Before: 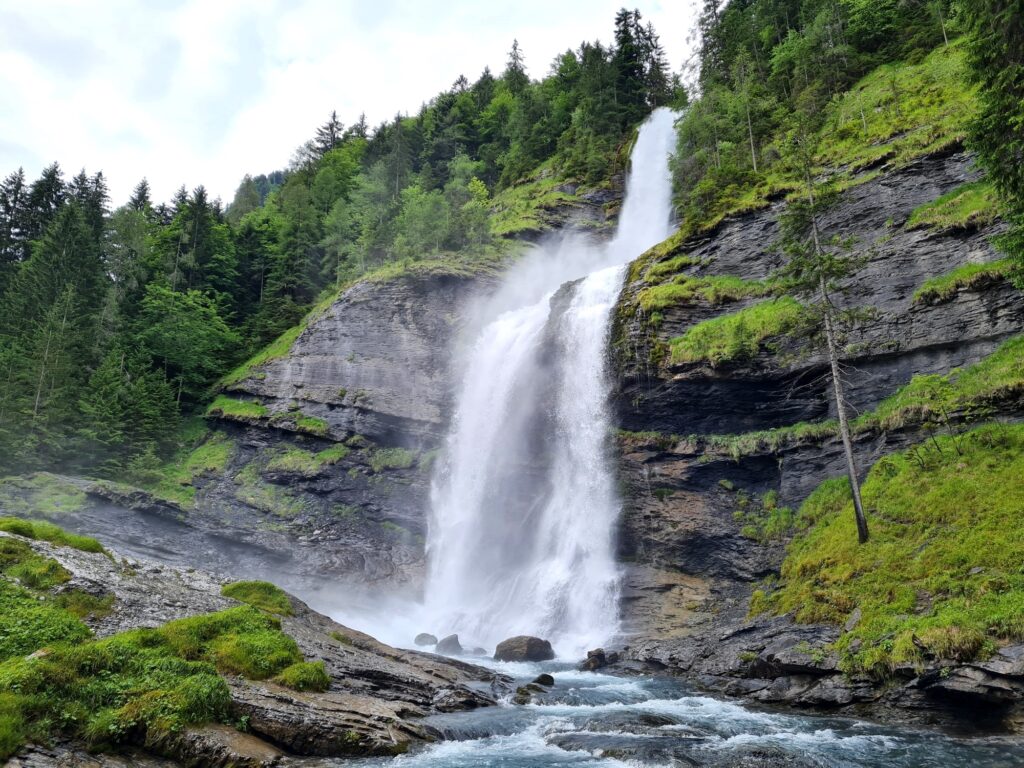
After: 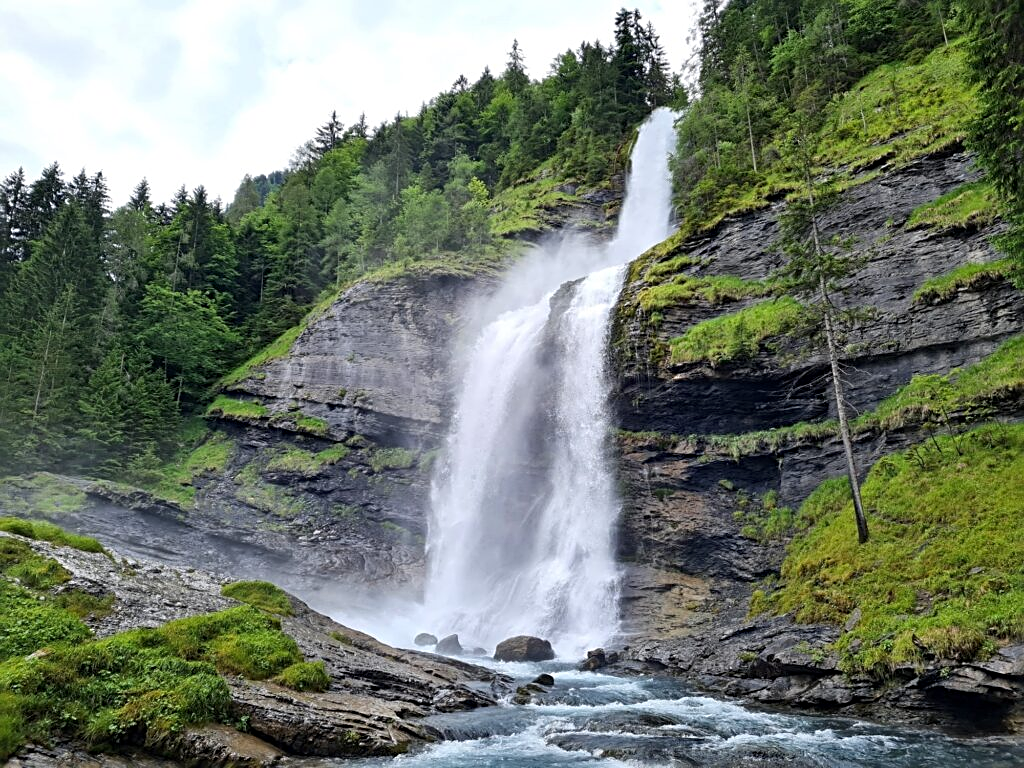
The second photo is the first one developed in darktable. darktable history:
sharpen: radius 2.755
